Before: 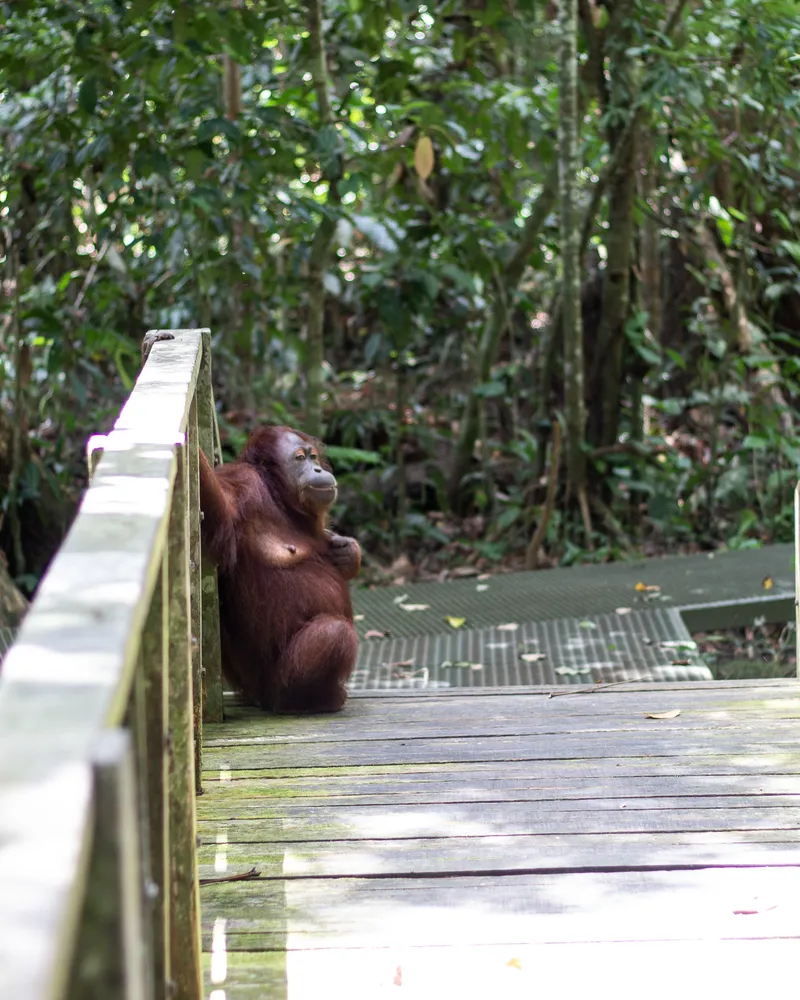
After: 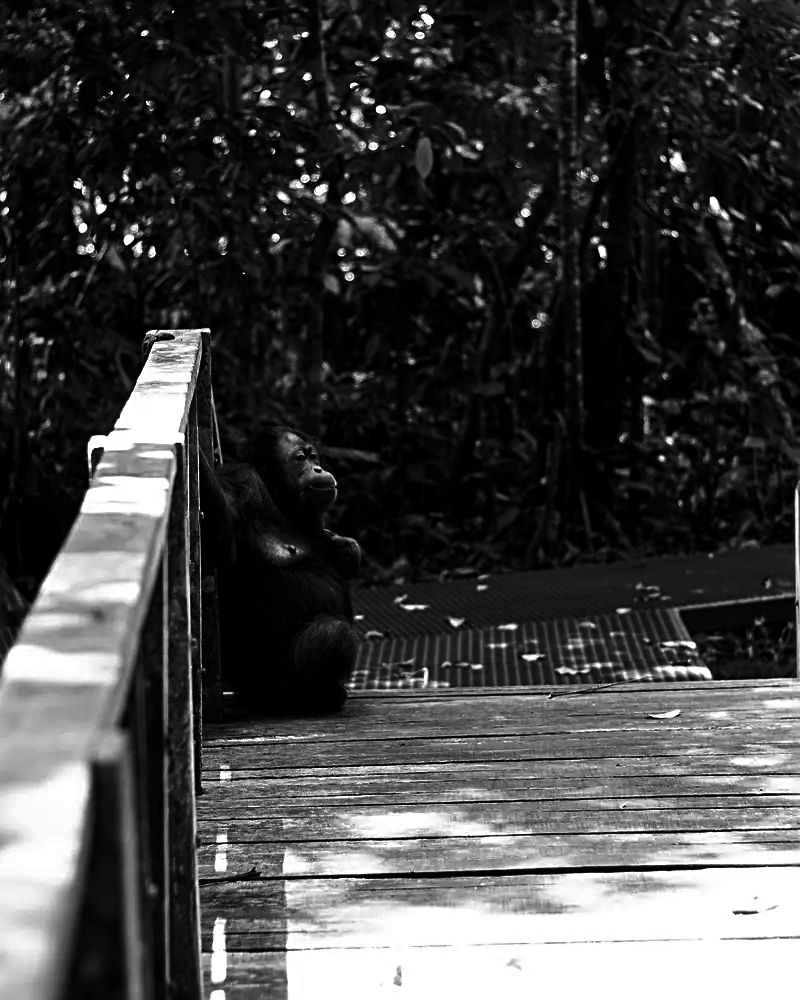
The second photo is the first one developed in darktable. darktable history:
sharpen: radius 3.119
contrast brightness saturation: contrast 0.02, brightness -1, saturation -1
